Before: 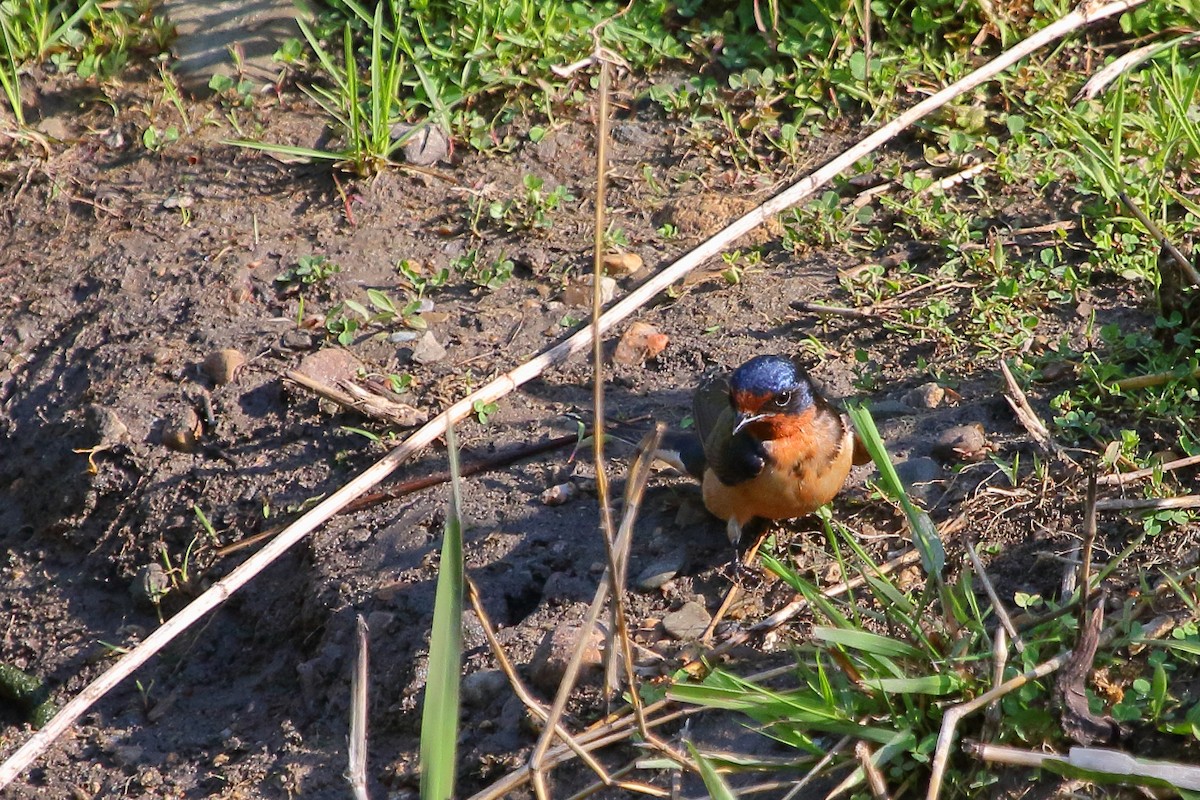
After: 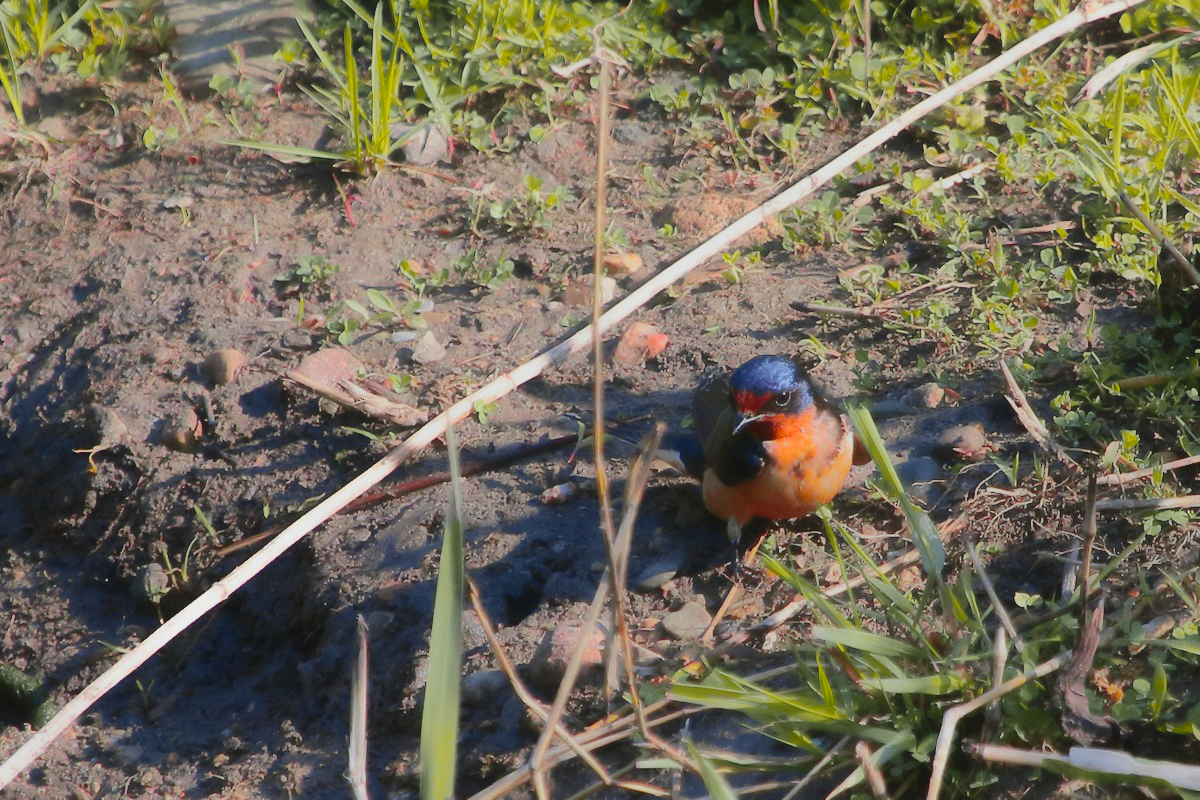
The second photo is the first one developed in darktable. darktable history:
tone curve: curves: ch0 [(0, 0) (0.23, 0.205) (0.486, 0.52) (0.822, 0.825) (0.994, 0.955)]; ch1 [(0, 0) (0.226, 0.261) (0.379, 0.442) (0.469, 0.472) (0.495, 0.495) (0.514, 0.504) (0.561, 0.568) (0.59, 0.612) (1, 1)]; ch2 [(0, 0) (0.269, 0.299) (0.459, 0.441) (0.498, 0.499) (0.523, 0.52) (0.586, 0.569) (0.635, 0.617) (0.659, 0.681) (0.718, 0.764) (1, 1)], color space Lab, independent channels, preserve colors none
local contrast: mode bilateral grid, contrast 21, coarseness 50, detail 119%, midtone range 0.2
contrast equalizer: y [[0.5, 0.542, 0.583, 0.625, 0.667, 0.708], [0.5 ×6], [0.5 ×6], [0, 0.033, 0.067, 0.1, 0.133, 0.167], [0, 0.05, 0.1, 0.15, 0.2, 0.25]], mix -0.983
